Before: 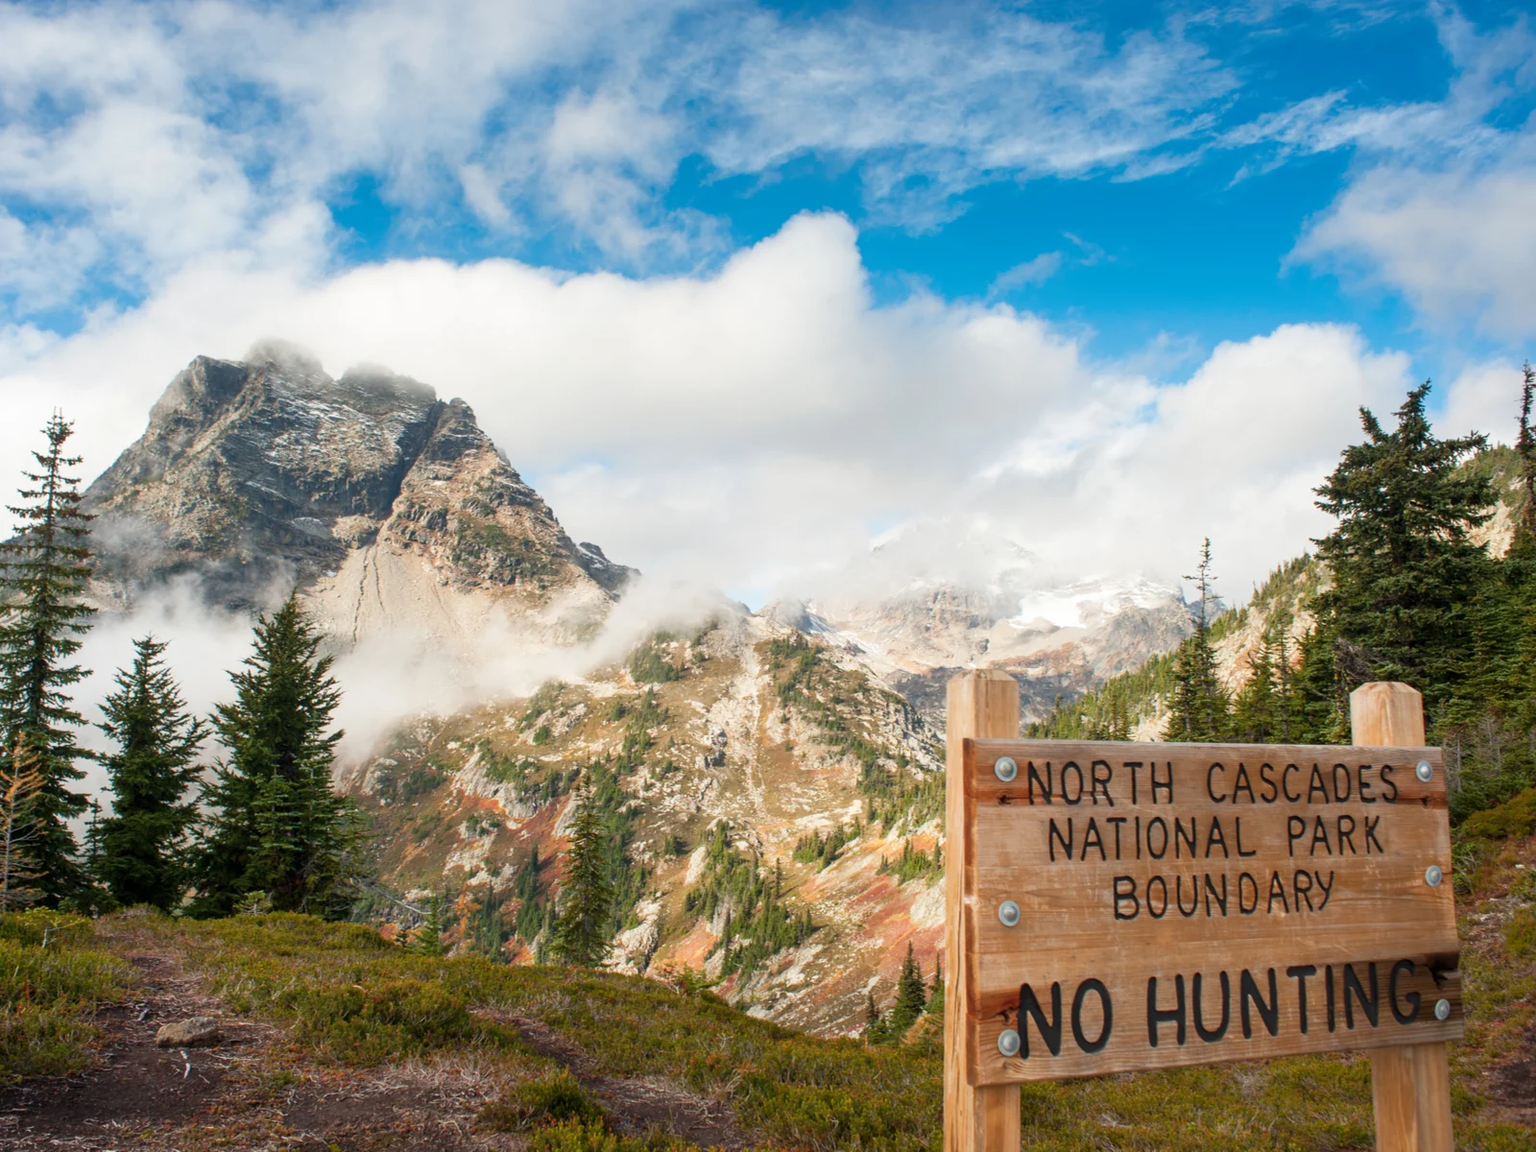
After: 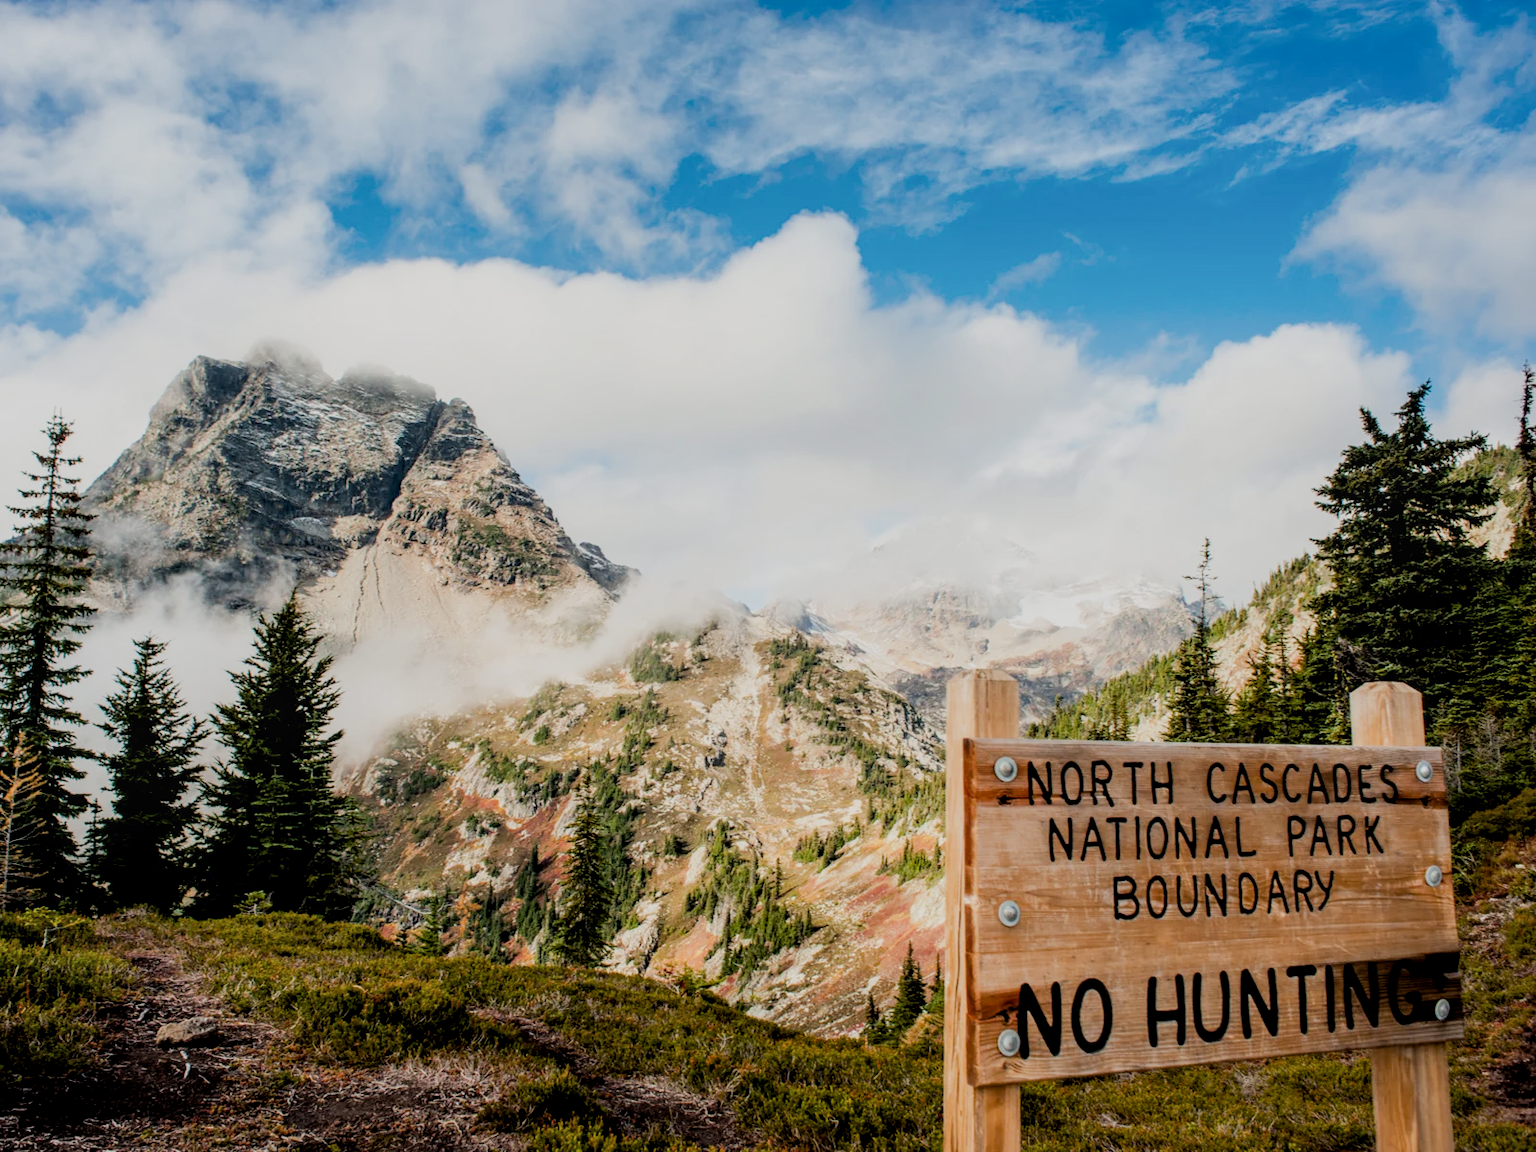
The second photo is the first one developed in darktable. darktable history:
filmic rgb: black relative exposure -6.1 EV, white relative exposure 6.98 EV, hardness 2.25
tone equalizer: -8 EV -0.436 EV, -7 EV -0.373 EV, -6 EV -0.311 EV, -5 EV -0.226 EV, -3 EV 0.215 EV, -2 EV 0.307 EV, -1 EV 0.411 EV, +0 EV 0.415 EV, edges refinement/feathering 500, mask exposure compensation -1.57 EV, preserve details no
local contrast: on, module defaults
exposure: black level correction 0.016, exposure -0.006 EV, compensate highlight preservation false
